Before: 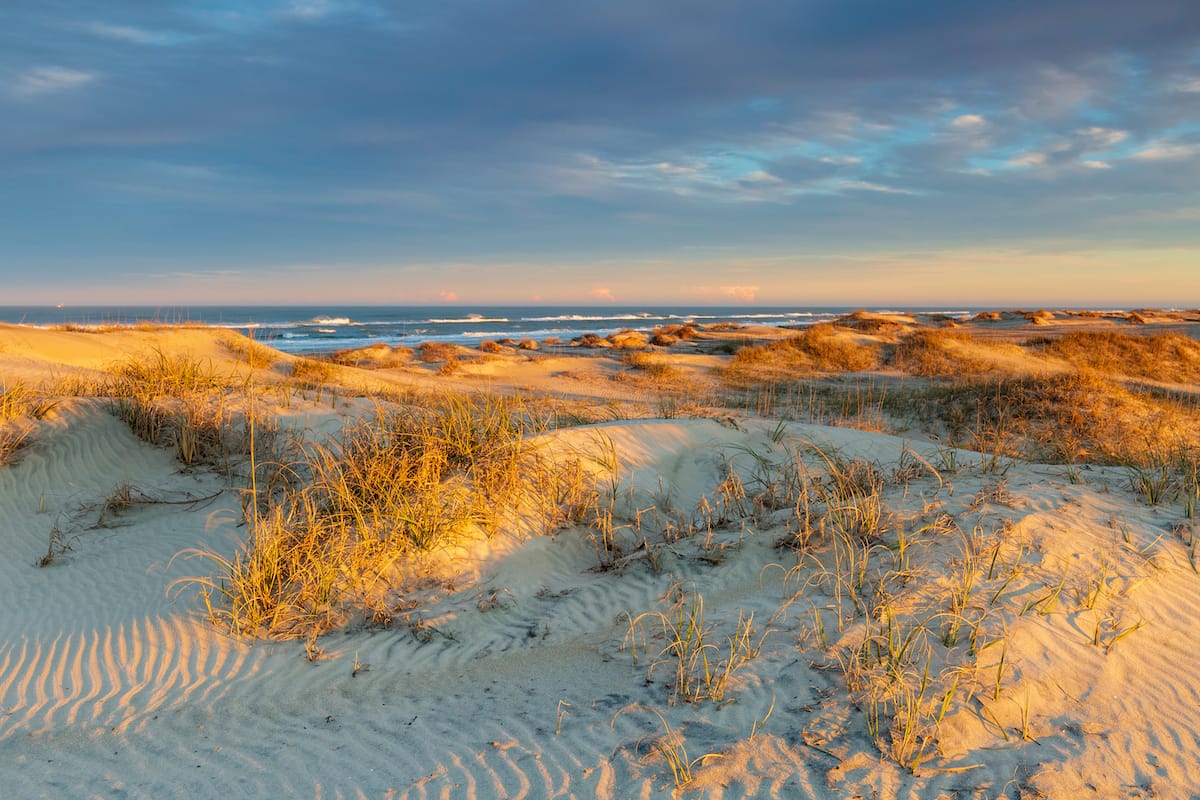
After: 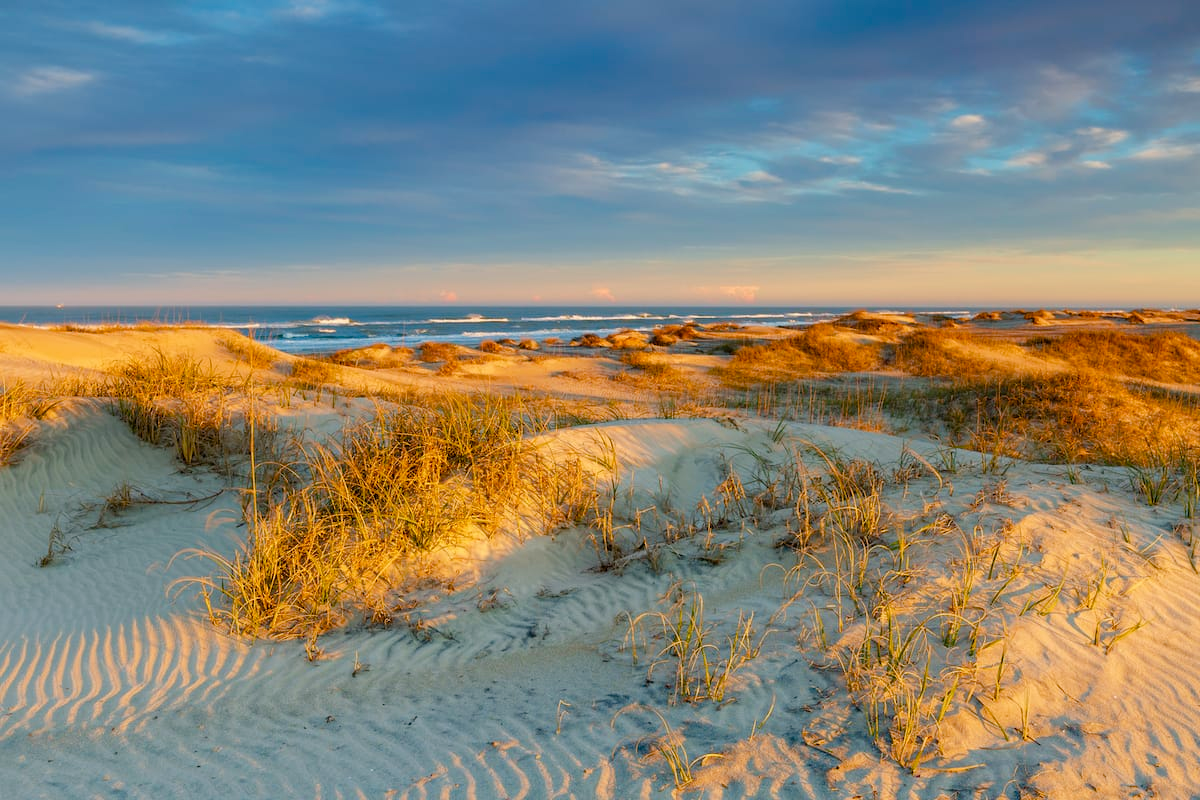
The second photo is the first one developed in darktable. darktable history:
color balance rgb: perceptual saturation grading › global saturation 20%, perceptual saturation grading › highlights -24.92%, perceptual saturation grading › shadows 49.816%
